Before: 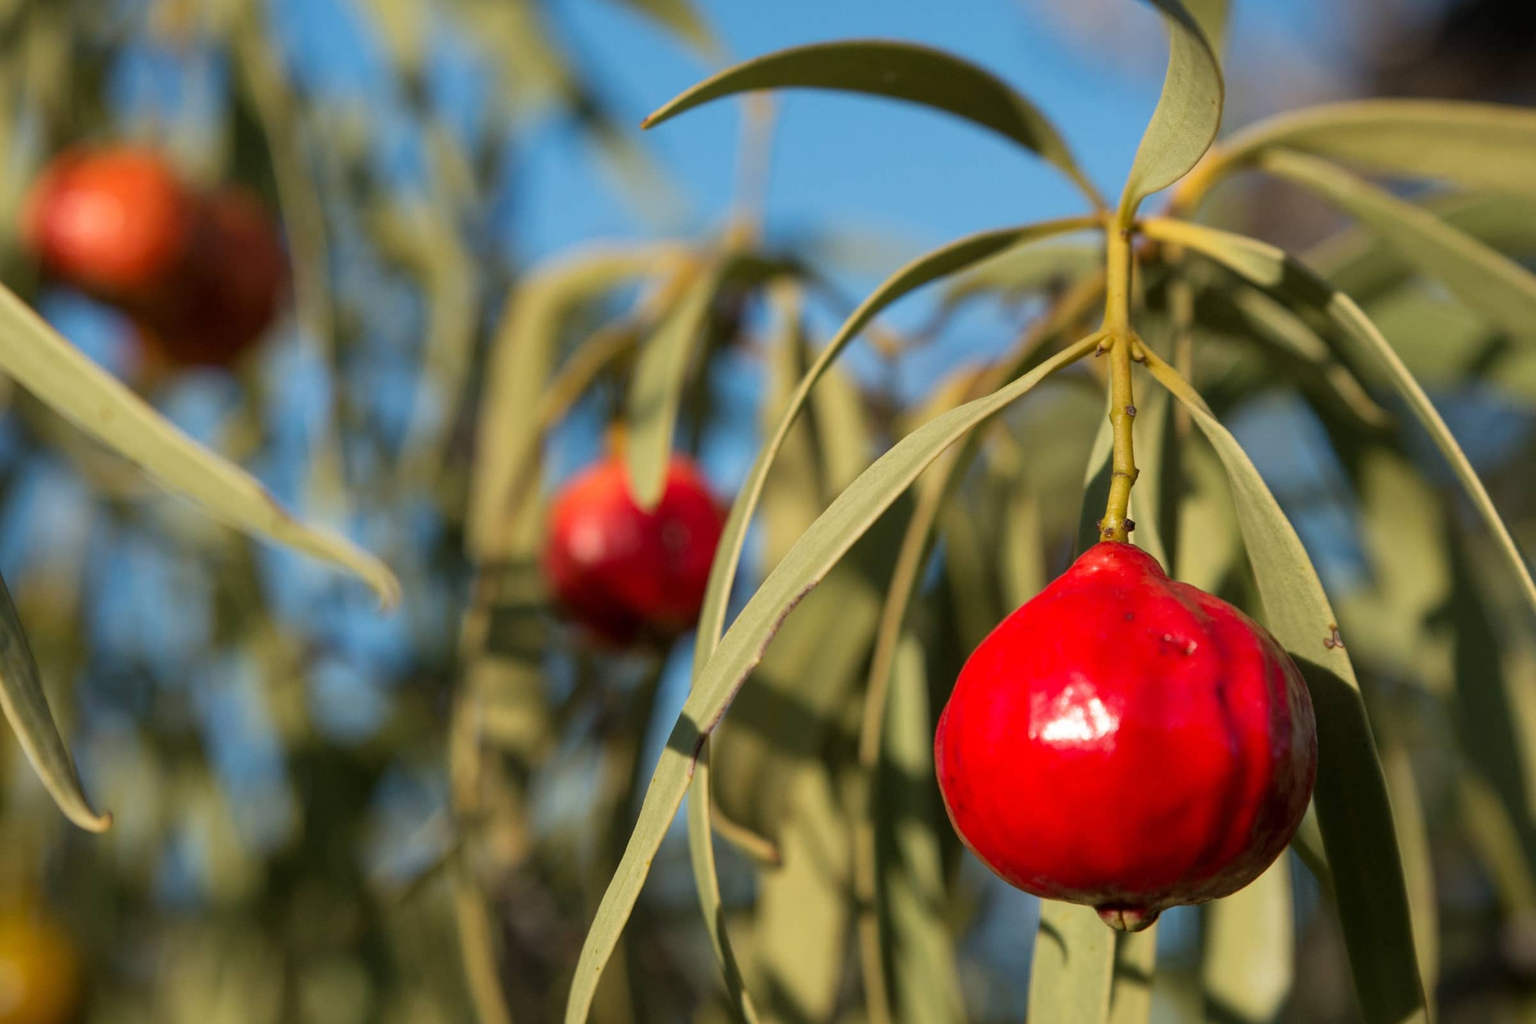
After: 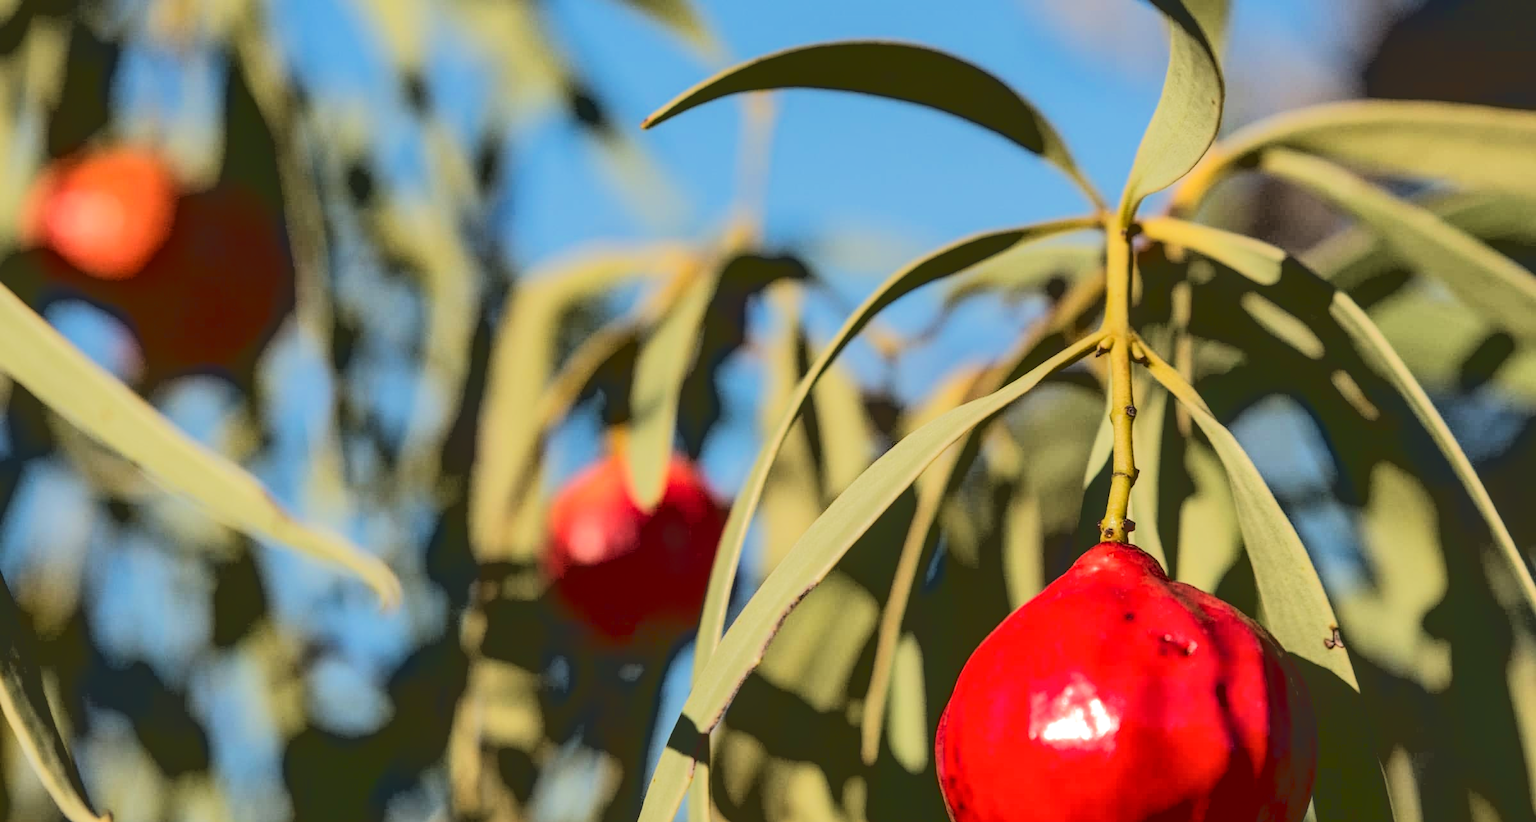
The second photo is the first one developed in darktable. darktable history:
crop: bottom 19.644%
local contrast: detail 130%
base curve: curves: ch0 [(0.065, 0.026) (0.236, 0.358) (0.53, 0.546) (0.777, 0.841) (0.924, 0.992)], preserve colors average RGB
